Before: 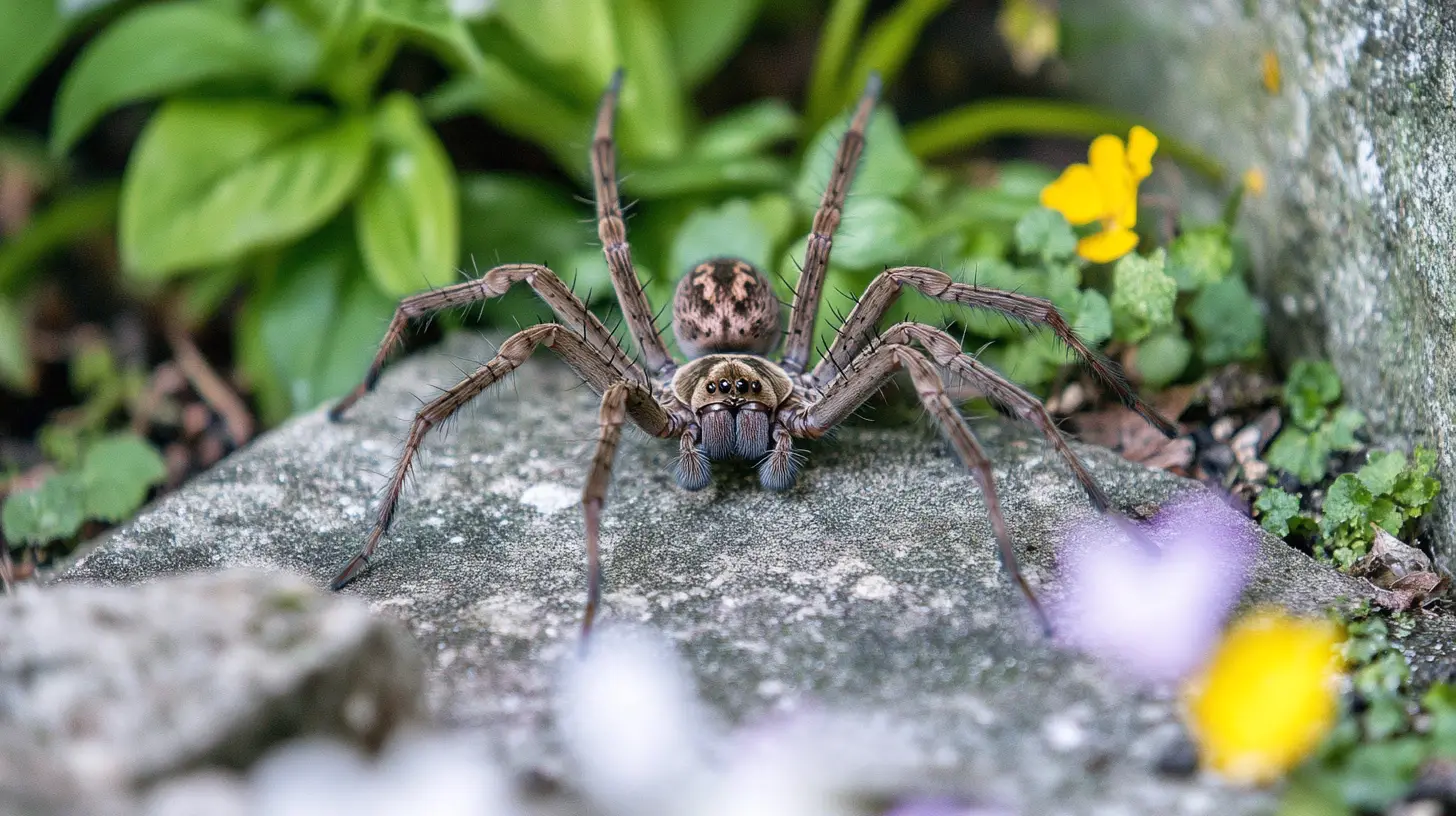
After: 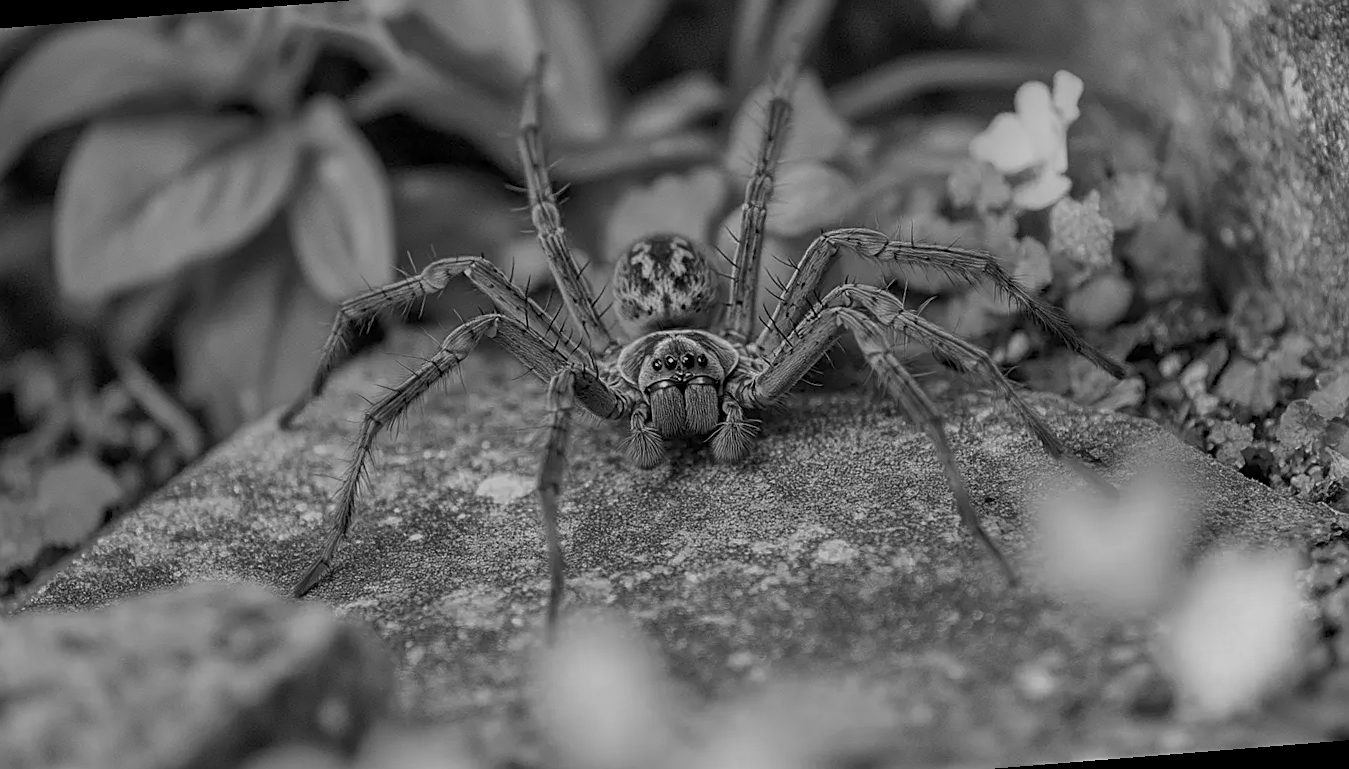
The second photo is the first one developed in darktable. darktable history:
sharpen: on, module defaults
shadows and highlights: on, module defaults
rotate and perspective: rotation -4.57°, crop left 0.054, crop right 0.944, crop top 0.087, crop bottom 0.914
monochrome: a 79.32, b 81.83, size 1.1
local contrast: highlights 100%, shadows 100%, detail 120%, midtone range 0.2
